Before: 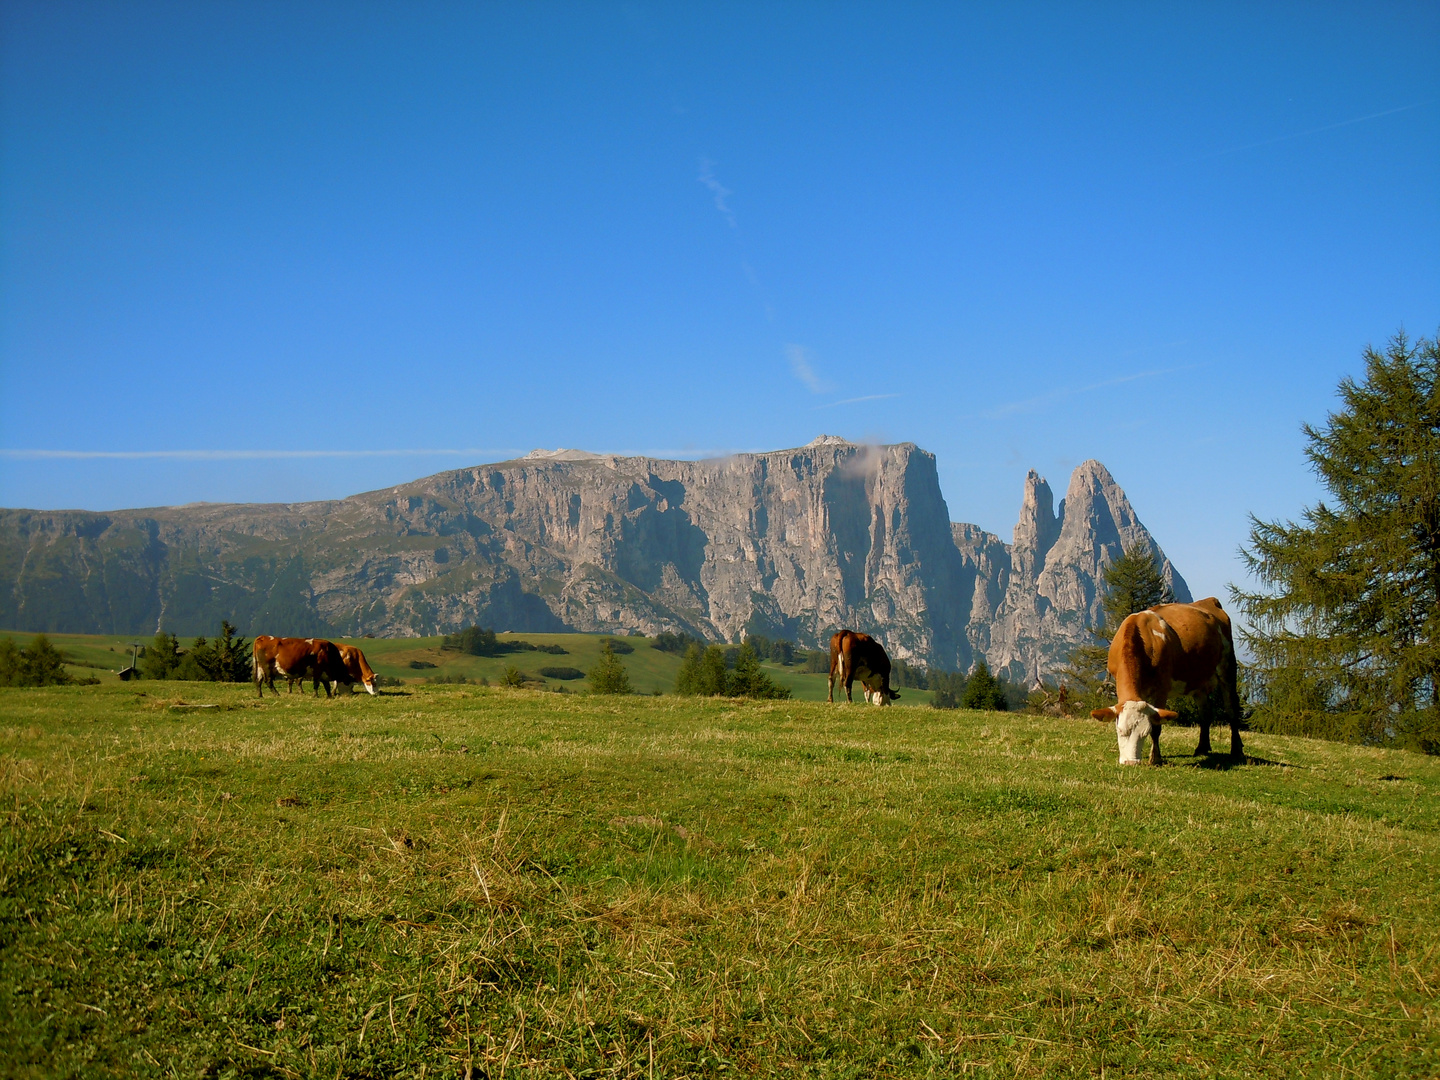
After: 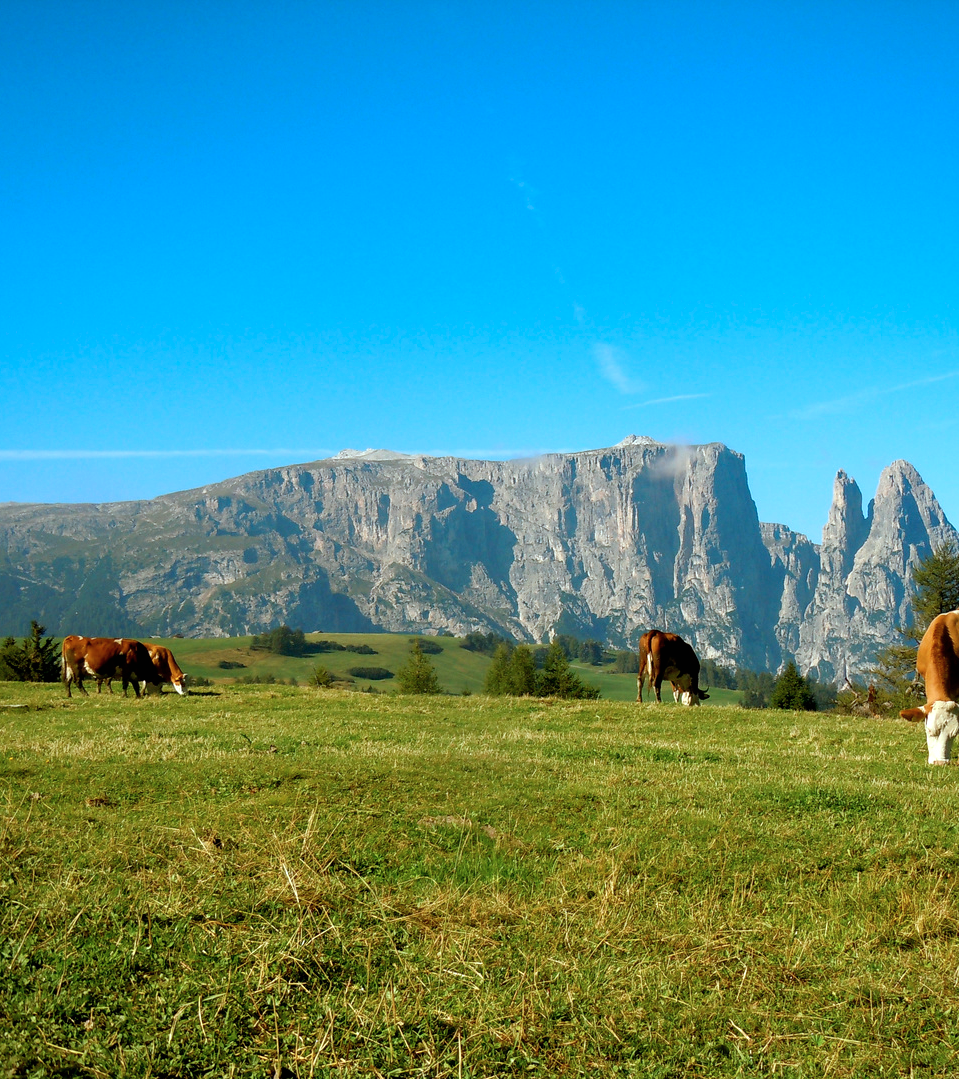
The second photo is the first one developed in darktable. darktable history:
crop and rotate: left 13.331%, right 20.055%
color correction: highlights a* -10.34, highlights b* -10.17
exposure: black level correction 0, exposure 0.498 EV, compensate highlight preservation false
